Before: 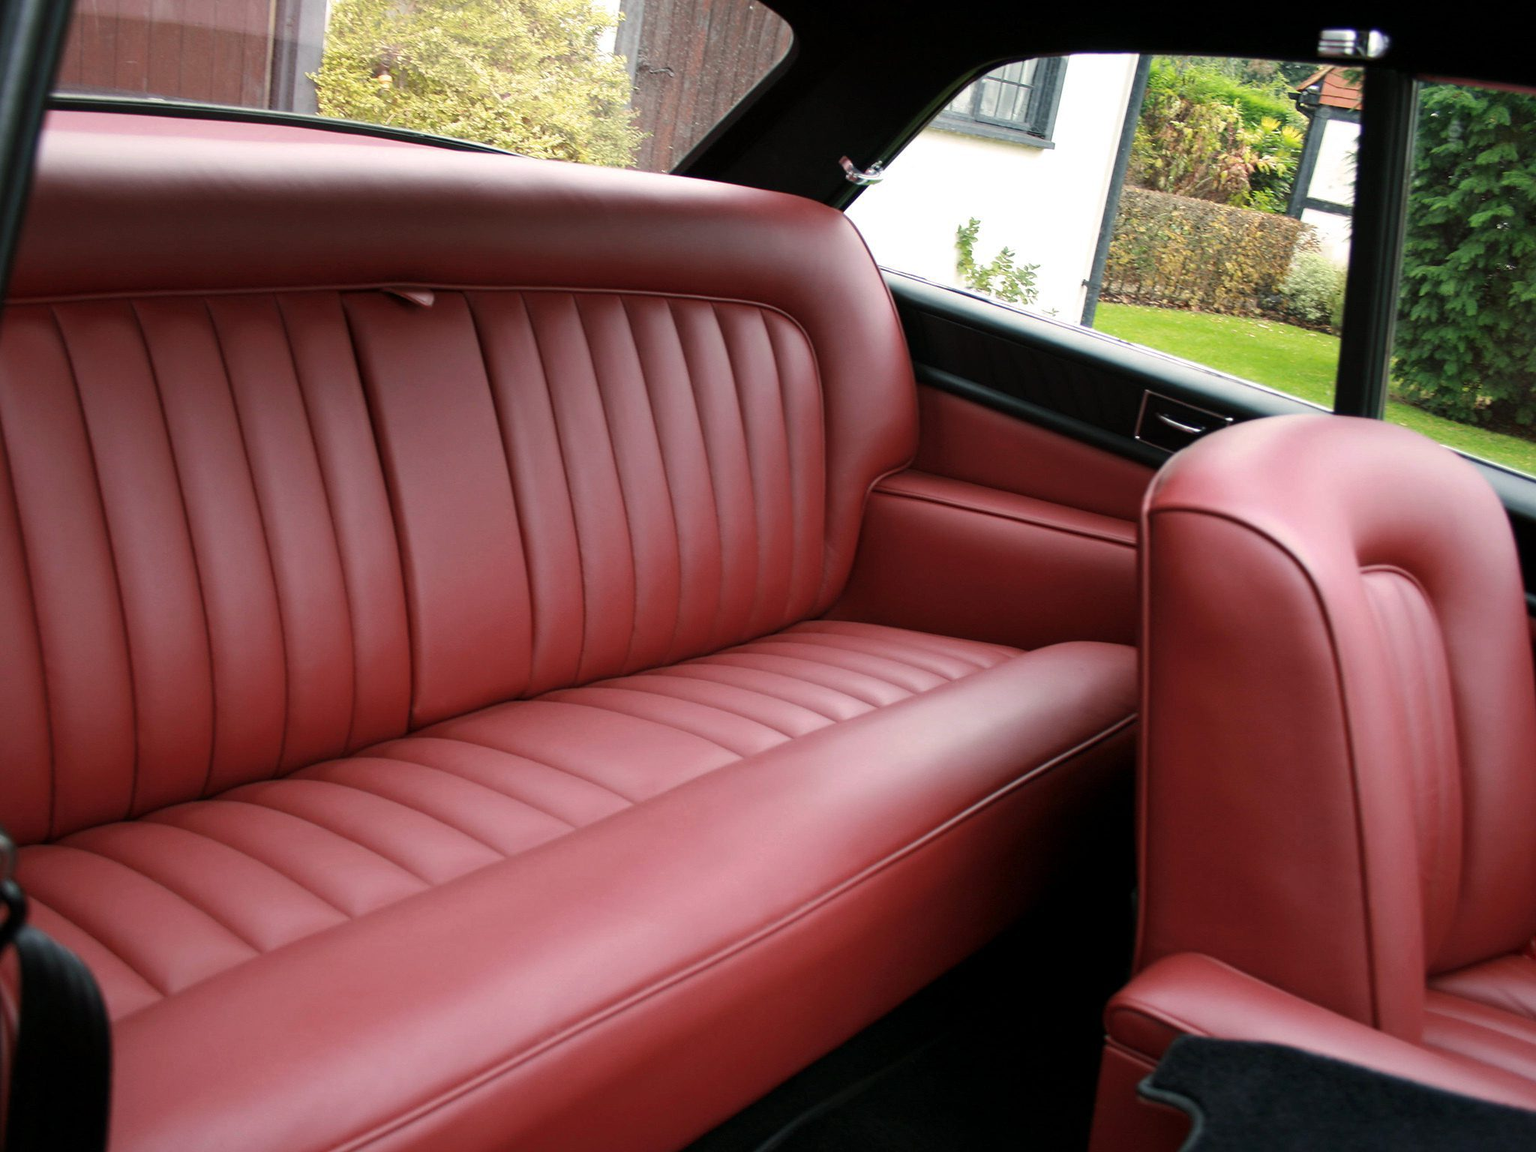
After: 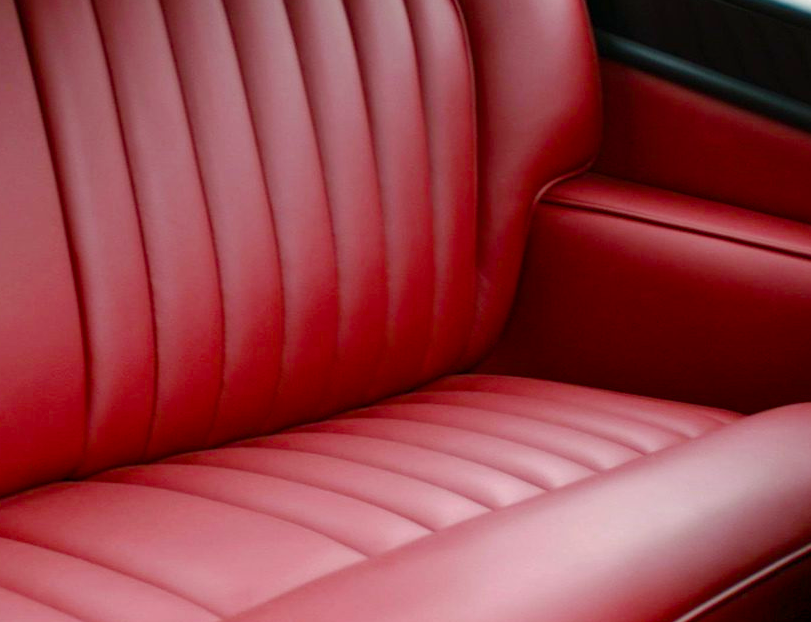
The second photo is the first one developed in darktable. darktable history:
crop: left 30.425%, top 29.526%, right 29.939%, bottom 29.951%
color balance rgb: highlights gain › chroma 0.256%, highlights gain › hue 331.67°, perceptual saturation grading › global saturation 20%, perceptual saturation grading › highlights -25.084%, perceptual saturation grading › shadows 49.884%, global vibrance 20%
